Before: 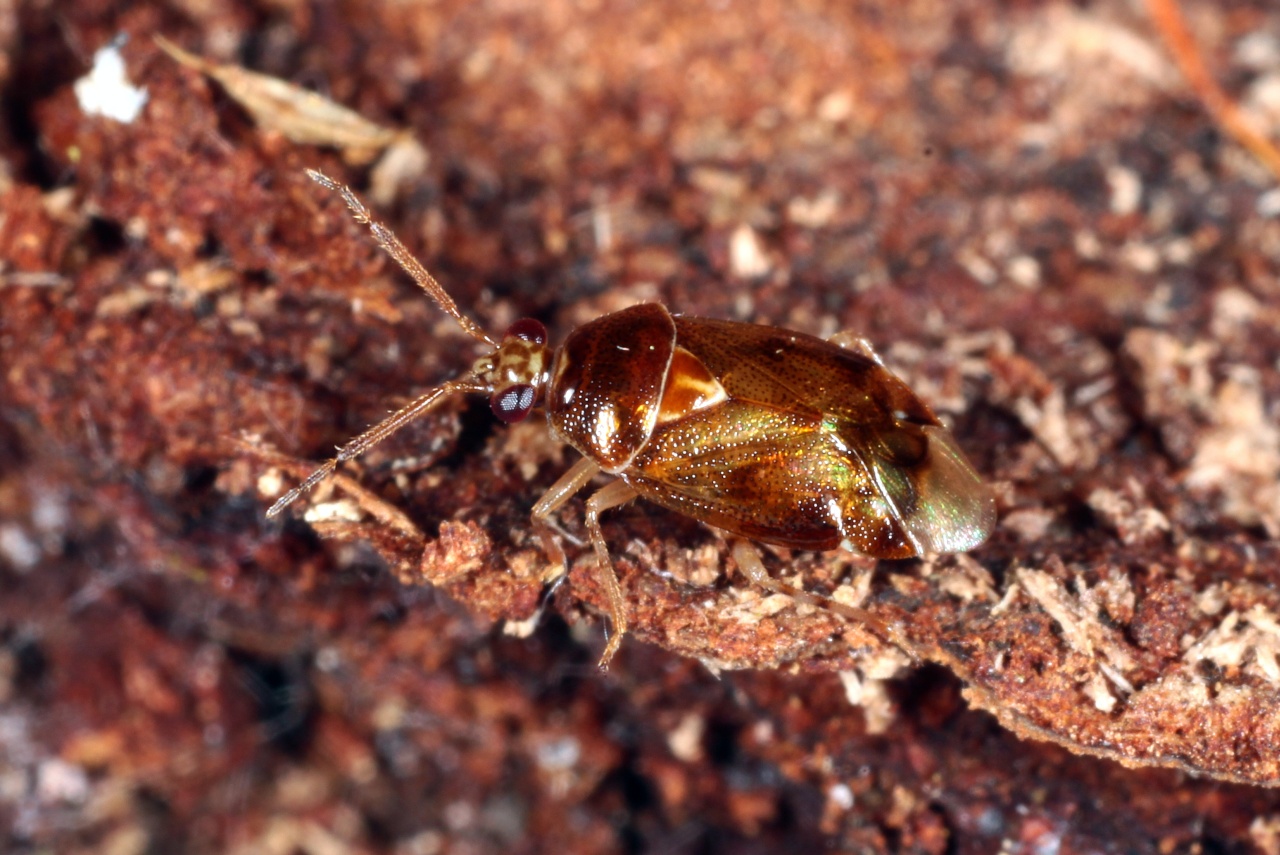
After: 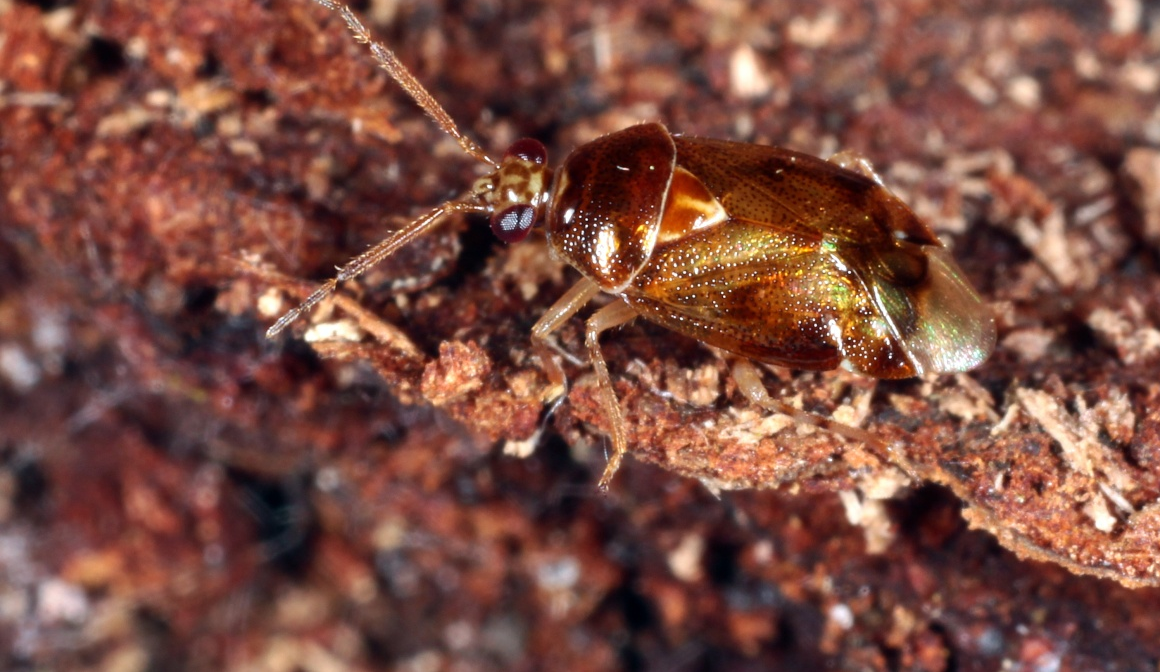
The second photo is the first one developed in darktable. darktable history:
crop: top 21.077%, right 9.329%, bottom 0.294%
